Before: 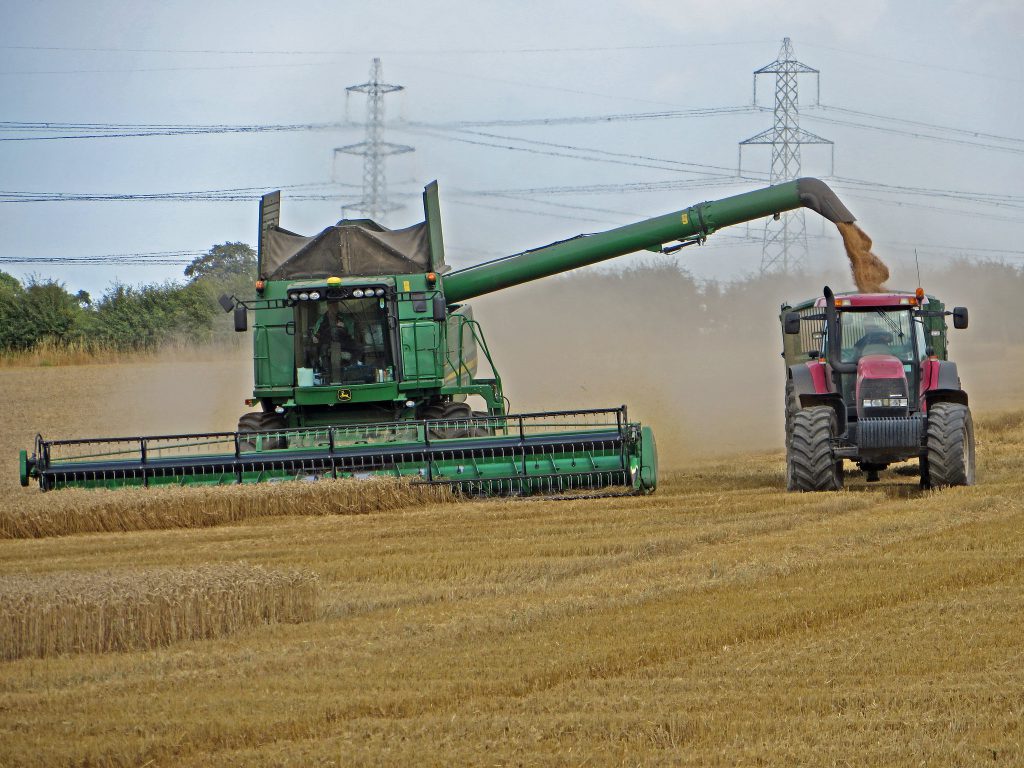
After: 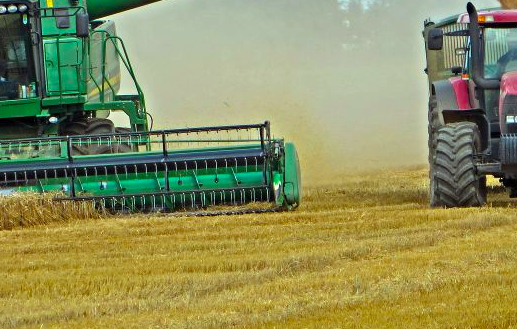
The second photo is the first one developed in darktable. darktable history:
crop: left 34.905%, top 37.096%, right 14.593%, bottom 20.038%
exposure: exposure 0.288 EV, compensate exposure bias true, compensate highlight preservation false
color balance rgb: highlights gain › luminance 20.057%, highlights gain › chroma 2.746%, highlights gain › hue 173.49°, perceptual saturation grading › global saturation 19.354%, global vibrance 20%
